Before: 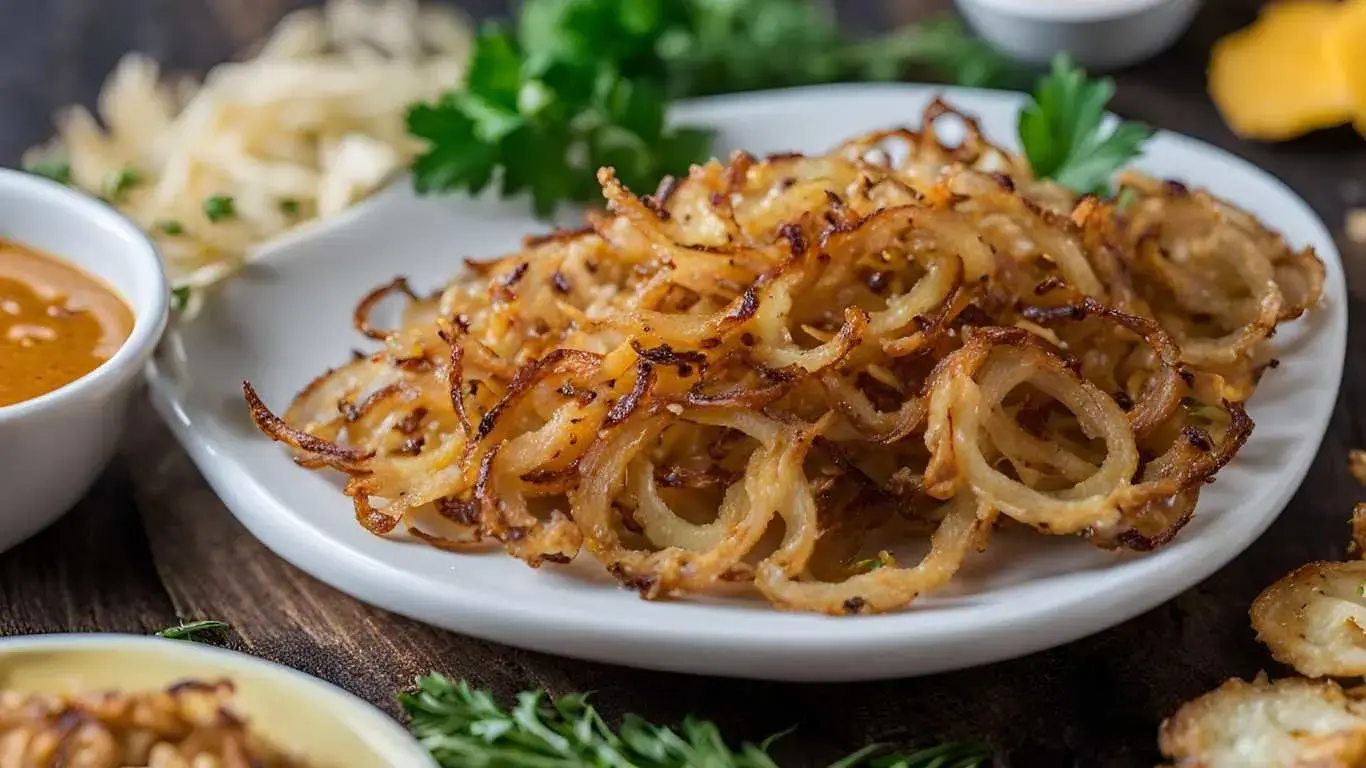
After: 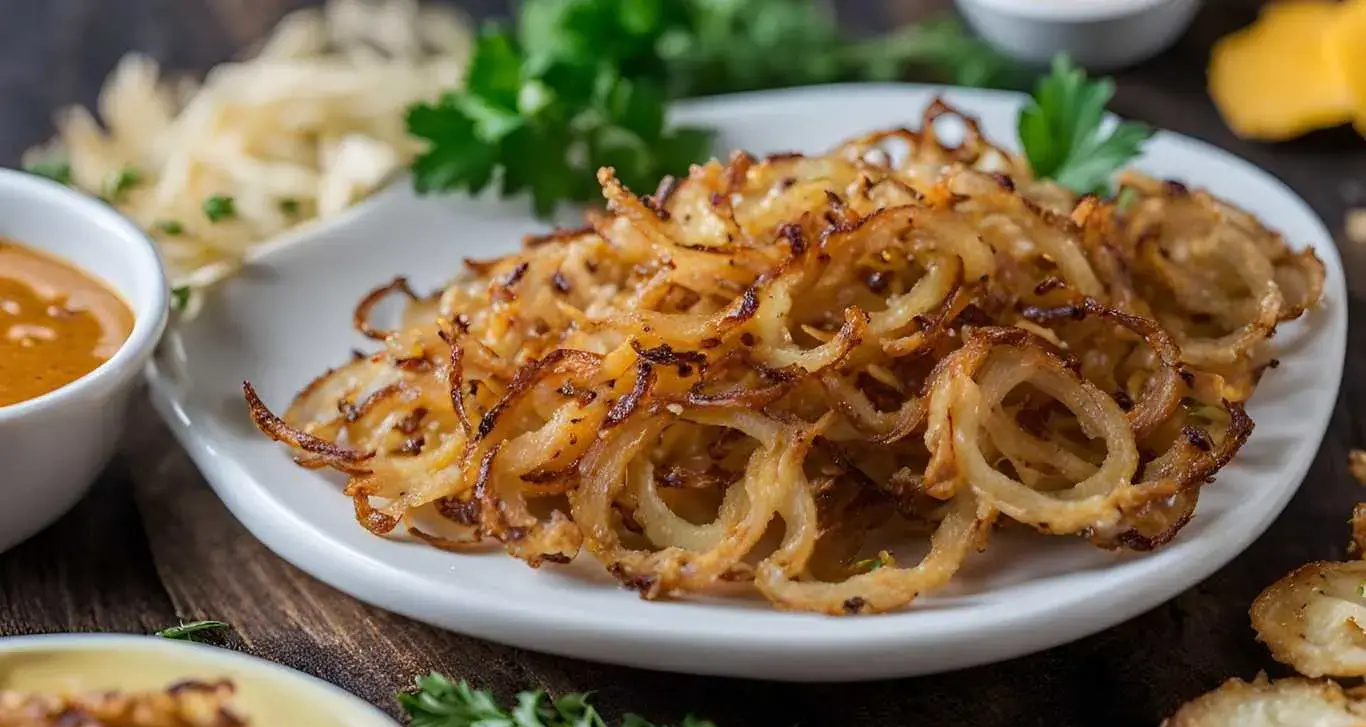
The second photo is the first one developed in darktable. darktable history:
crop and rotate: top 0.005%, bottom 5.285%
